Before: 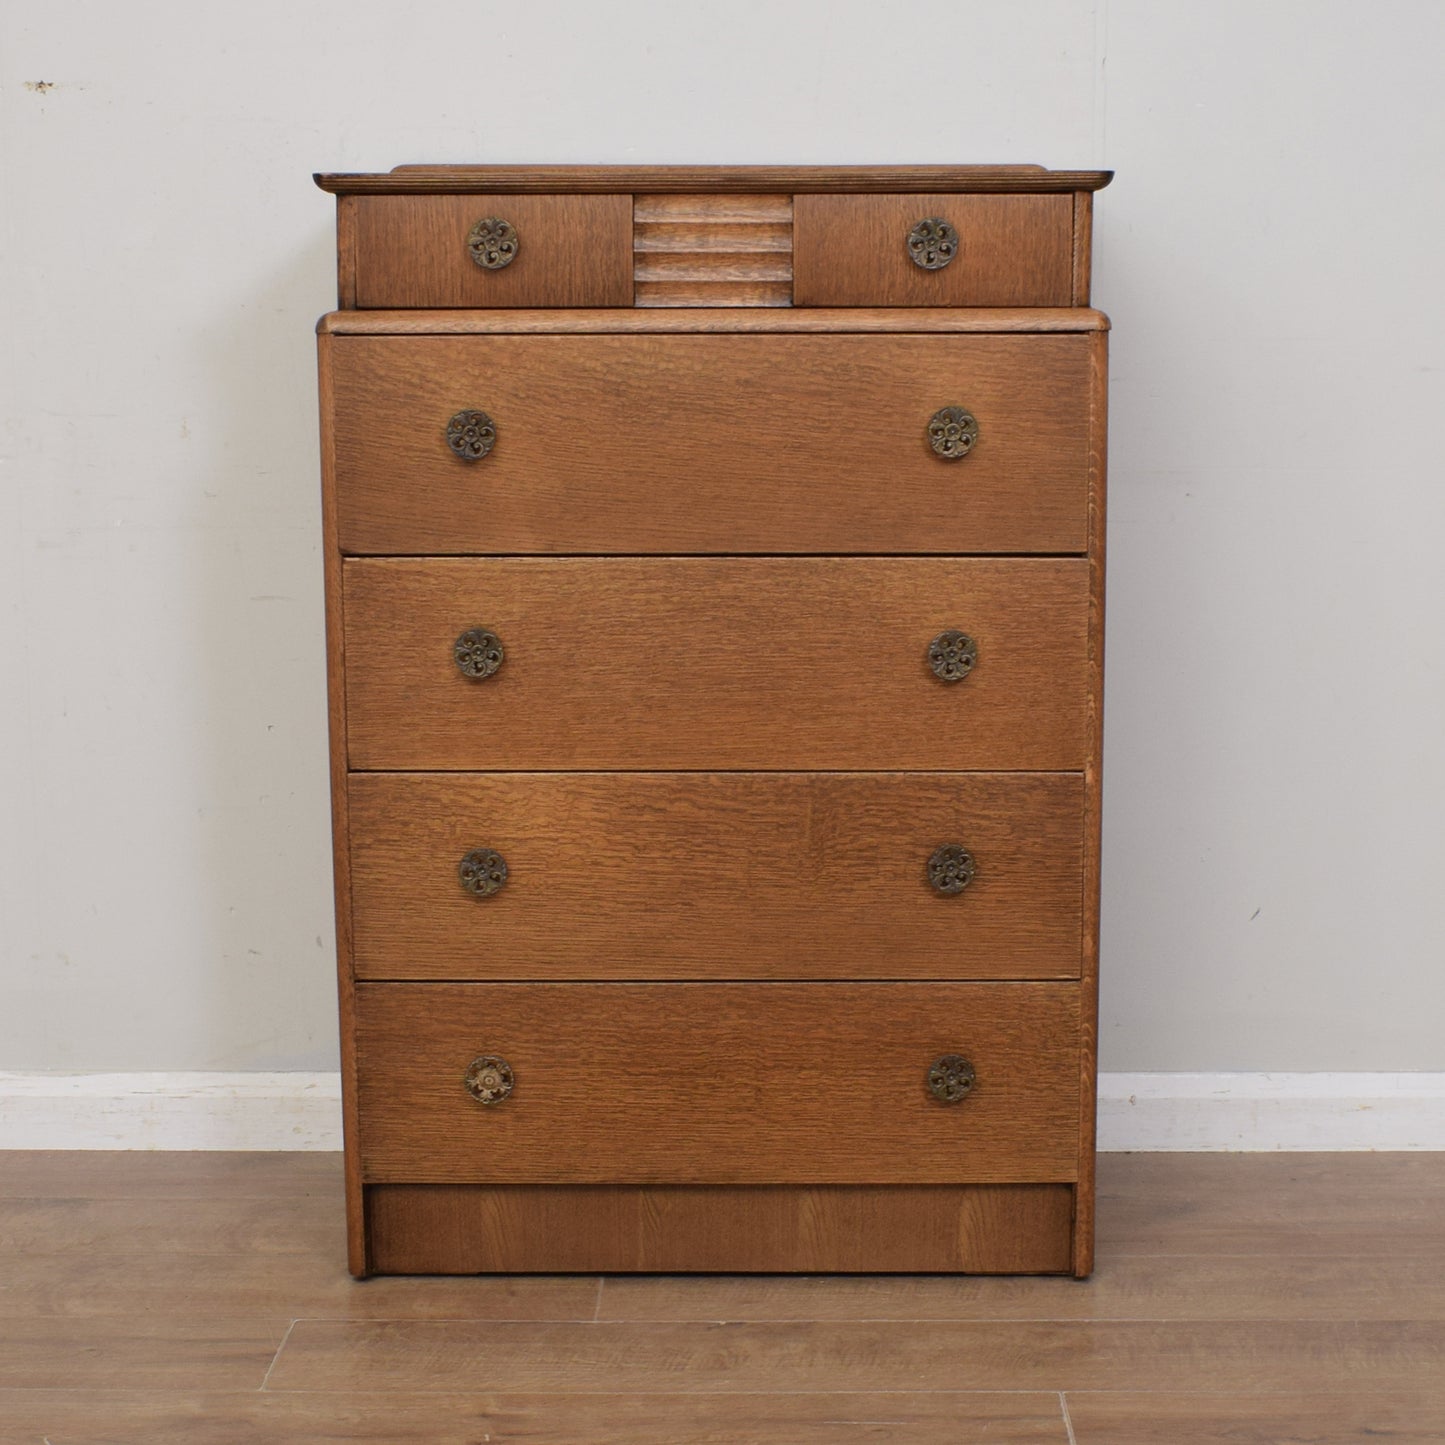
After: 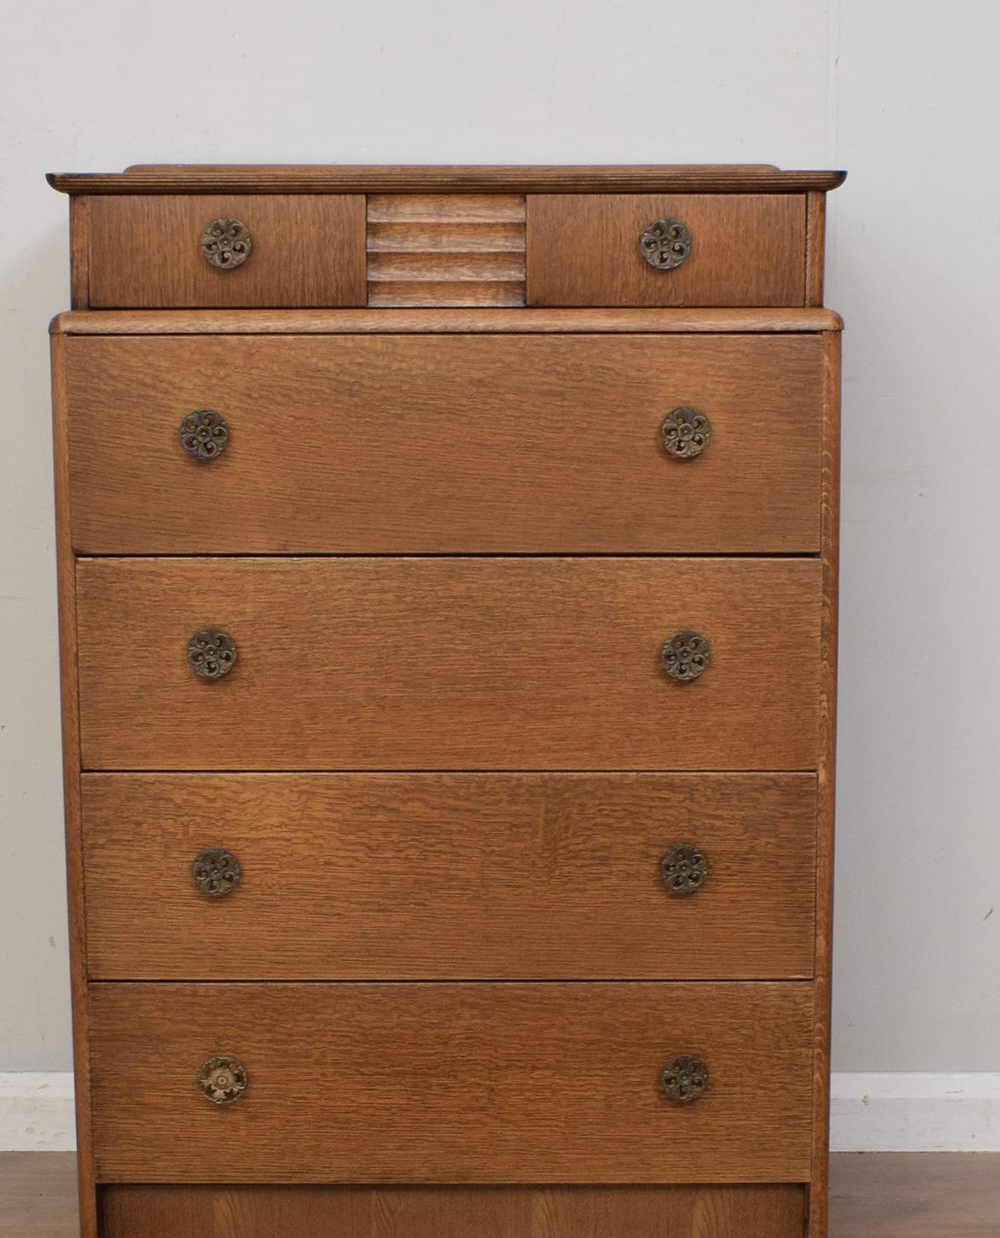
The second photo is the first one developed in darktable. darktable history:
crop: left 18.529%, right 12.255%, bottom 14.275%
